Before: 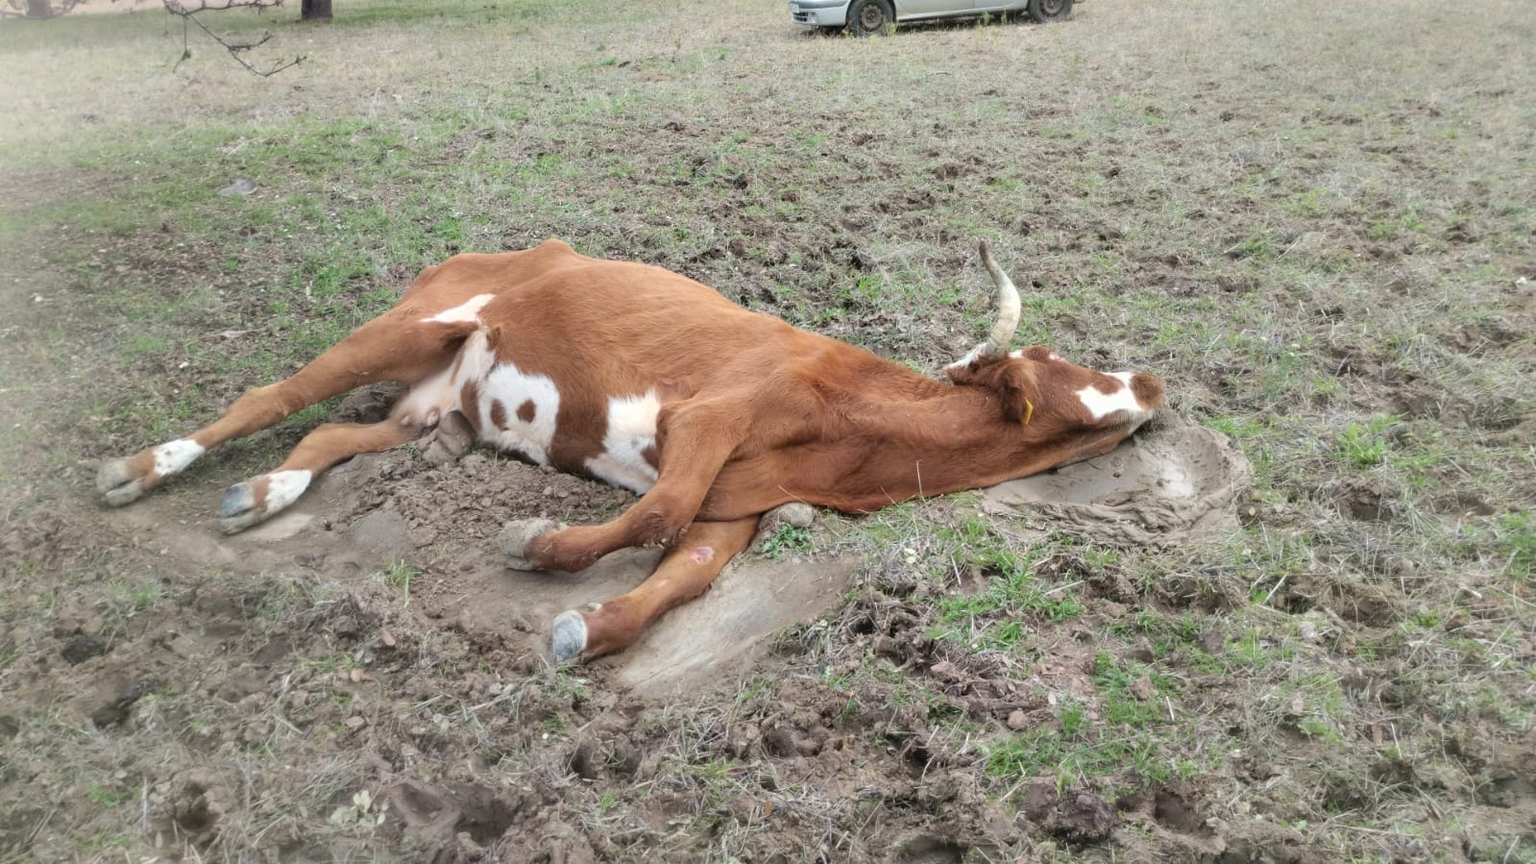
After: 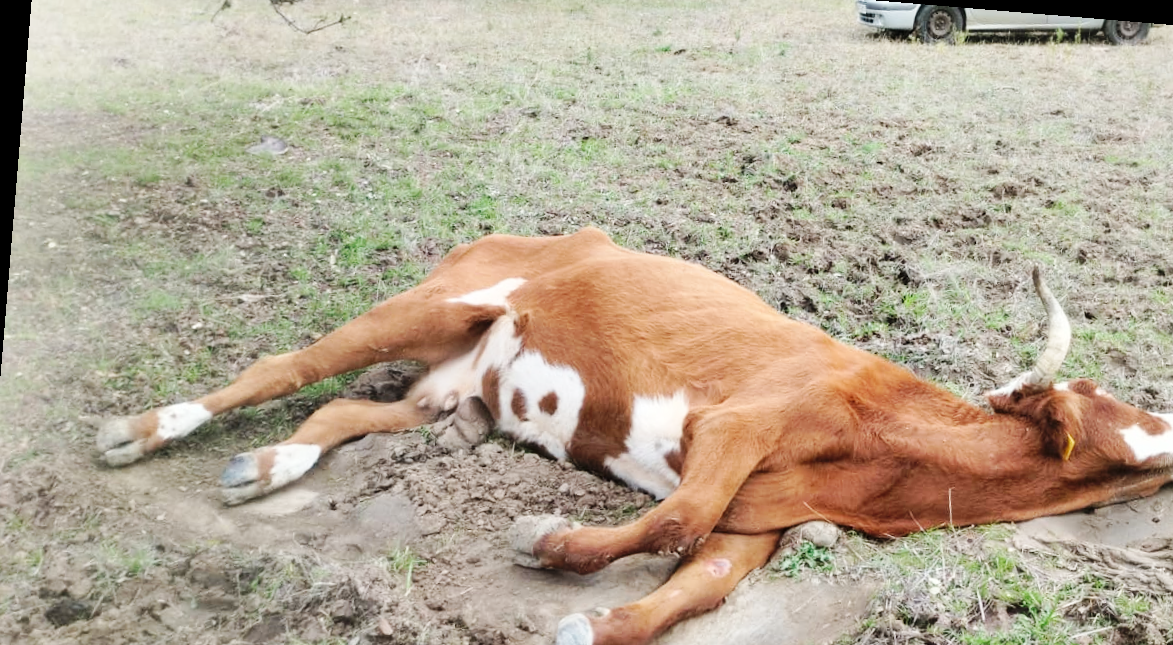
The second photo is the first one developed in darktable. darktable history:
base curve: curves: ch0 [(0, 0) (0.032, 0.025) (0.121, 0.166) (0.206, 0.329) (0.605, 0.79) (1, 1)], preserve colors none
crop and rotate: angle -4.73°, left 2.232%, top 6.676%, right 27.396%, bottom 30.549%
